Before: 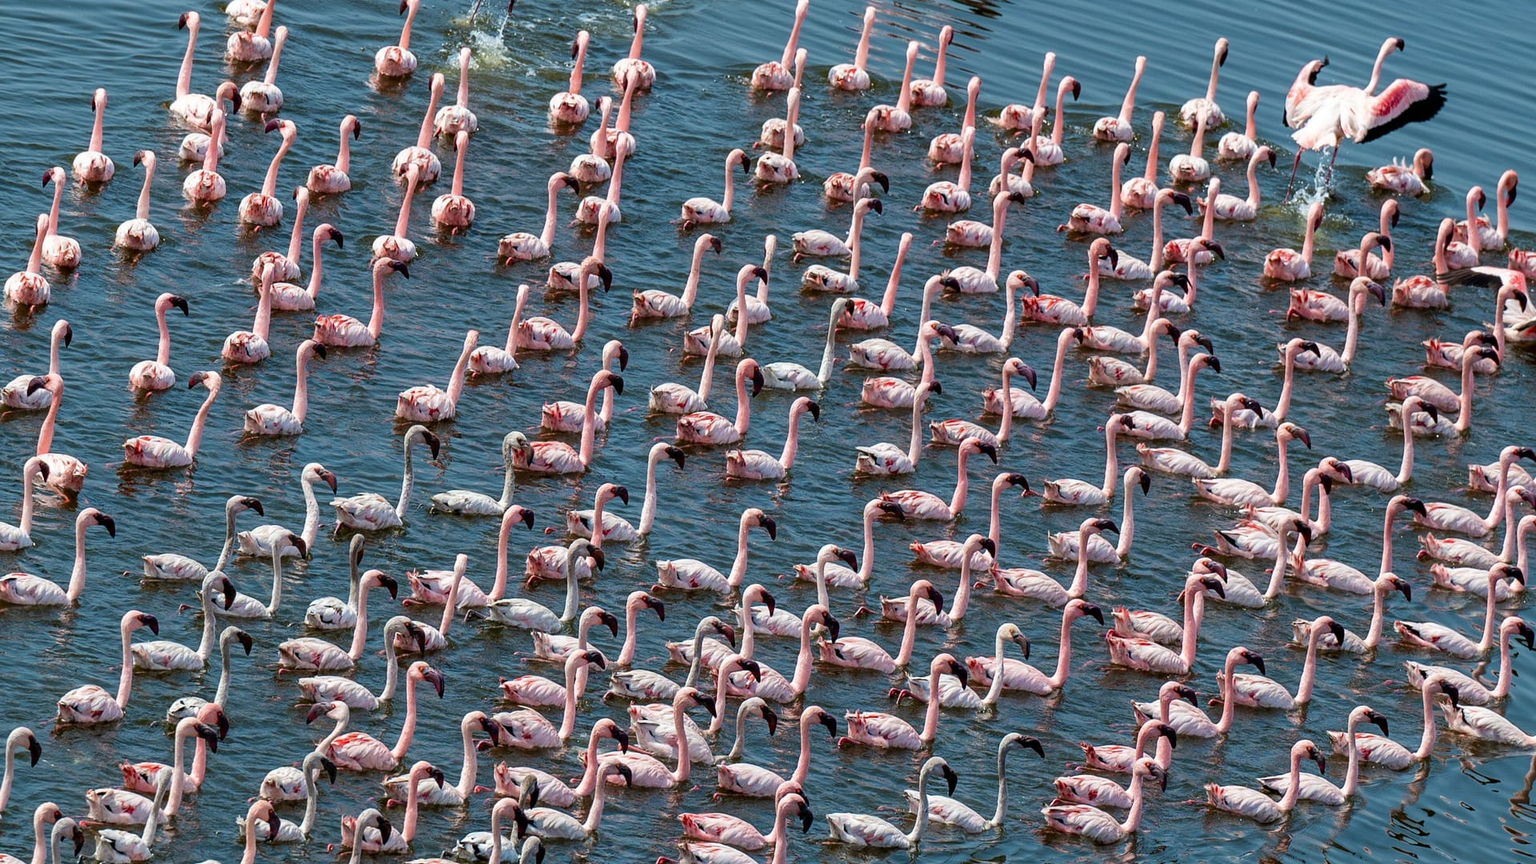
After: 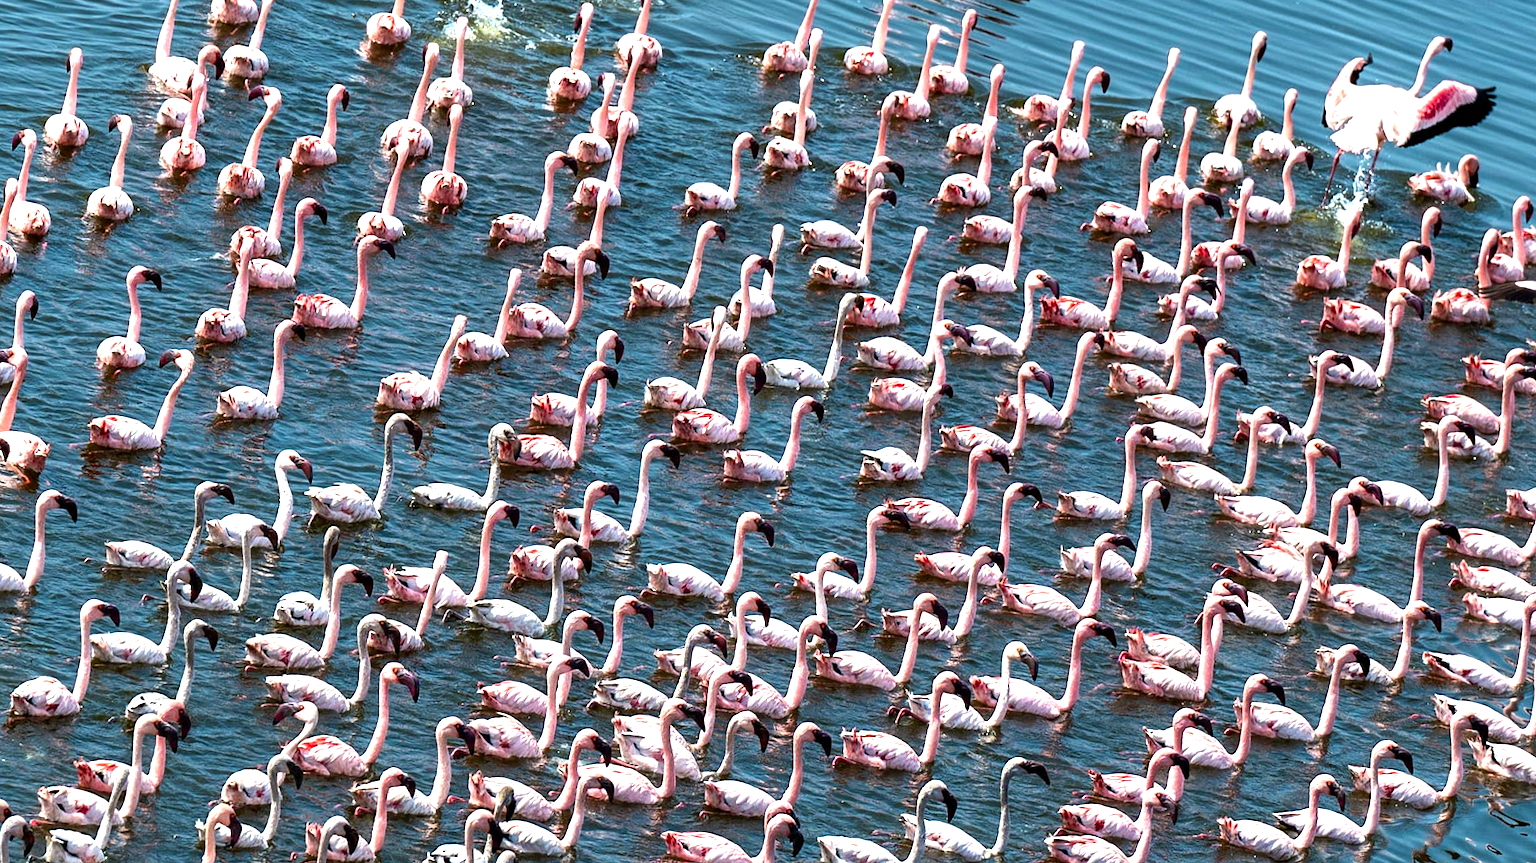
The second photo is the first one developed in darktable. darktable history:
exposure: exposure 0.604 EV, compensate highlight preservation false
color balance rgb: perceptual saturation grading › global saturation 25.256%, perceptual brilliance grading › highlights 14.644%, perceptual brilliance grading › mid-tones -6.536%, perceptual brilliance grading › shadows -27.071%
crop and rotate: angle -1.78°
